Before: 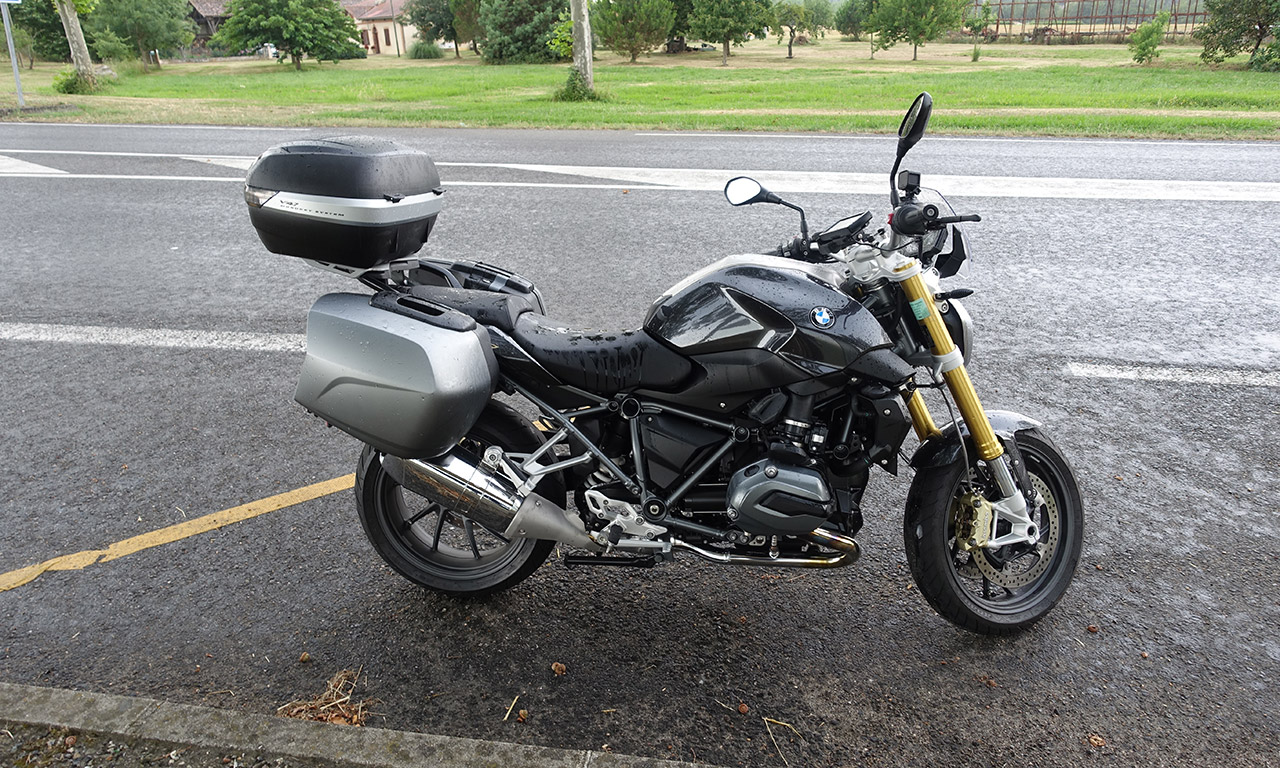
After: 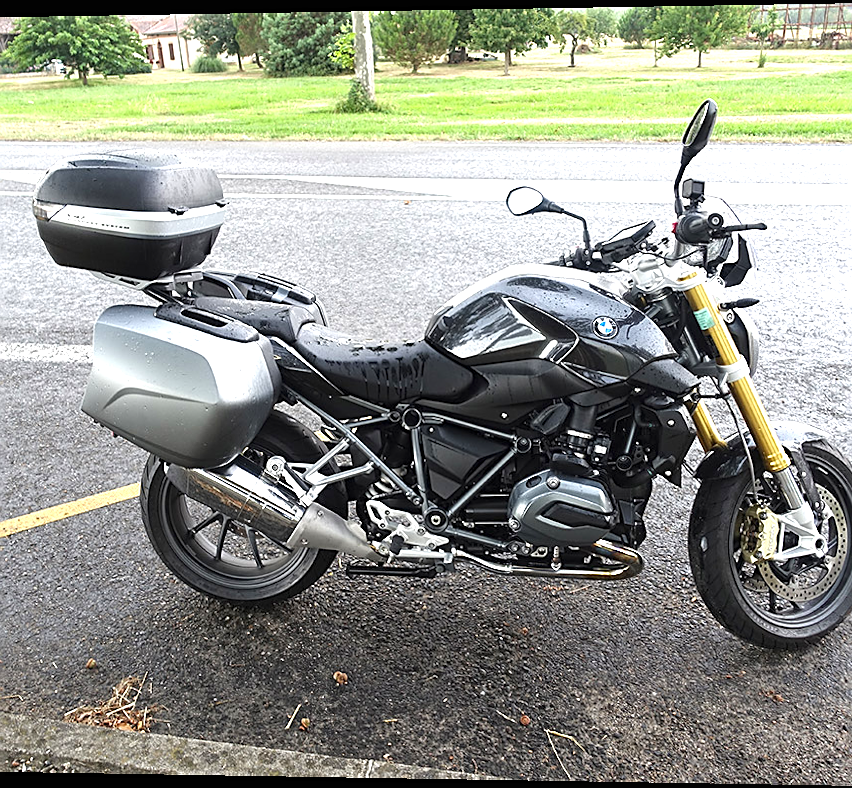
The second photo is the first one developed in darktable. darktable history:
rotate and perspective: lens shift (horizontal) -0.055, automatic cropping off
crop and rotate: left 15.754%, right 17.579%
exposure: black level correction 0, exposure 0.95 EV, compensate exposure bias true, compensate highlight preservation false
sharpen: on, module defaults
